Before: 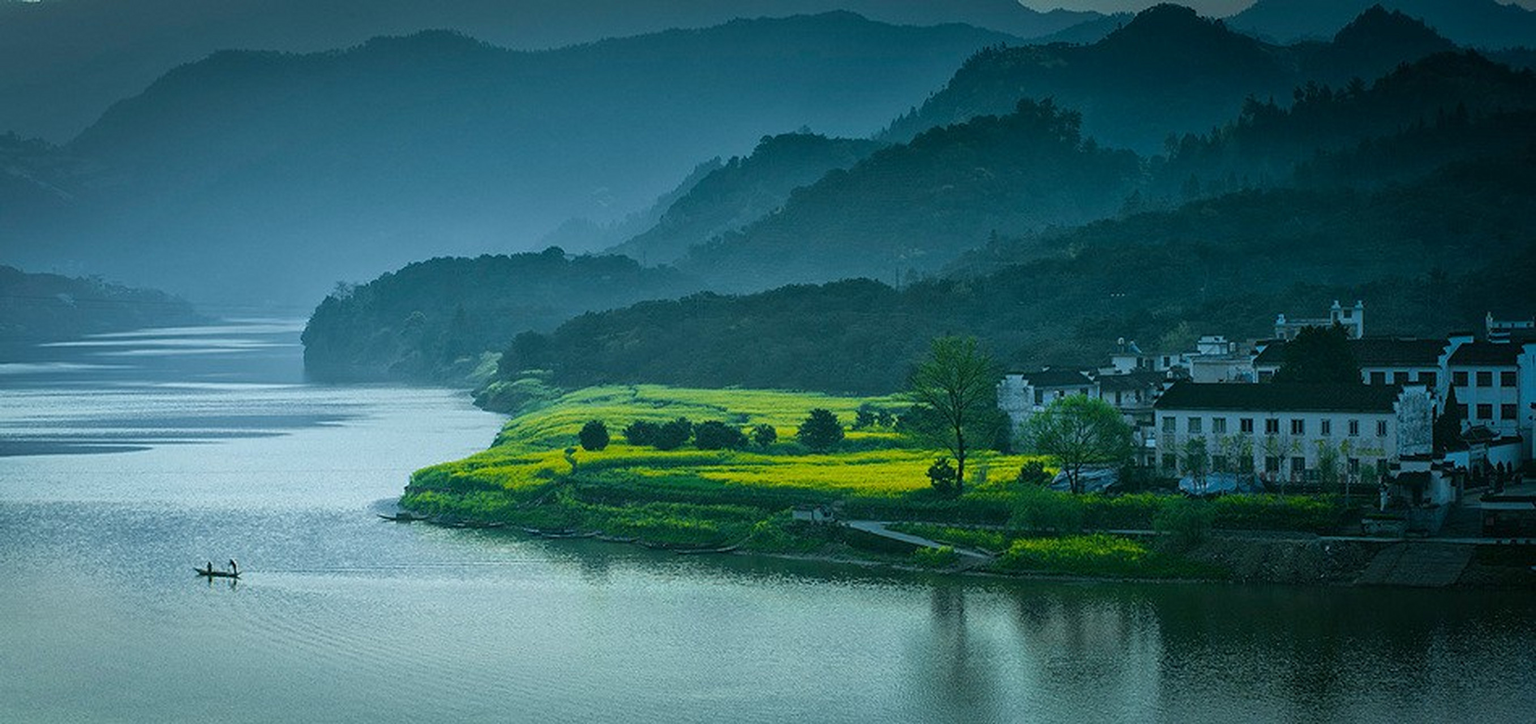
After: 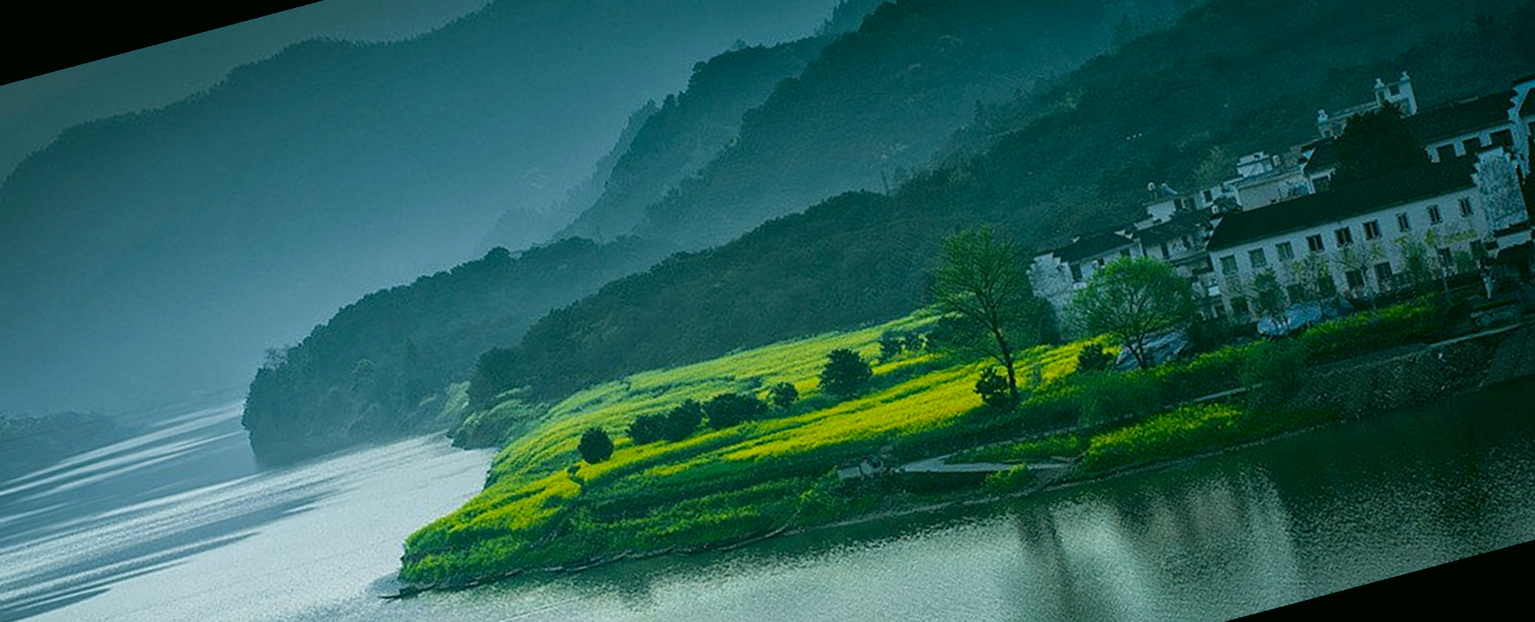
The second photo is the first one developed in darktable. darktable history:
rotate and perspective: rotation -14.8°, crop left 0.1, crop right 0.903, crop top 0.25, crop bottom 0.748
color correction: highlights a* 4.02, highlights b* 4.98, shadows a* -7.55, shadows b* 4.98
